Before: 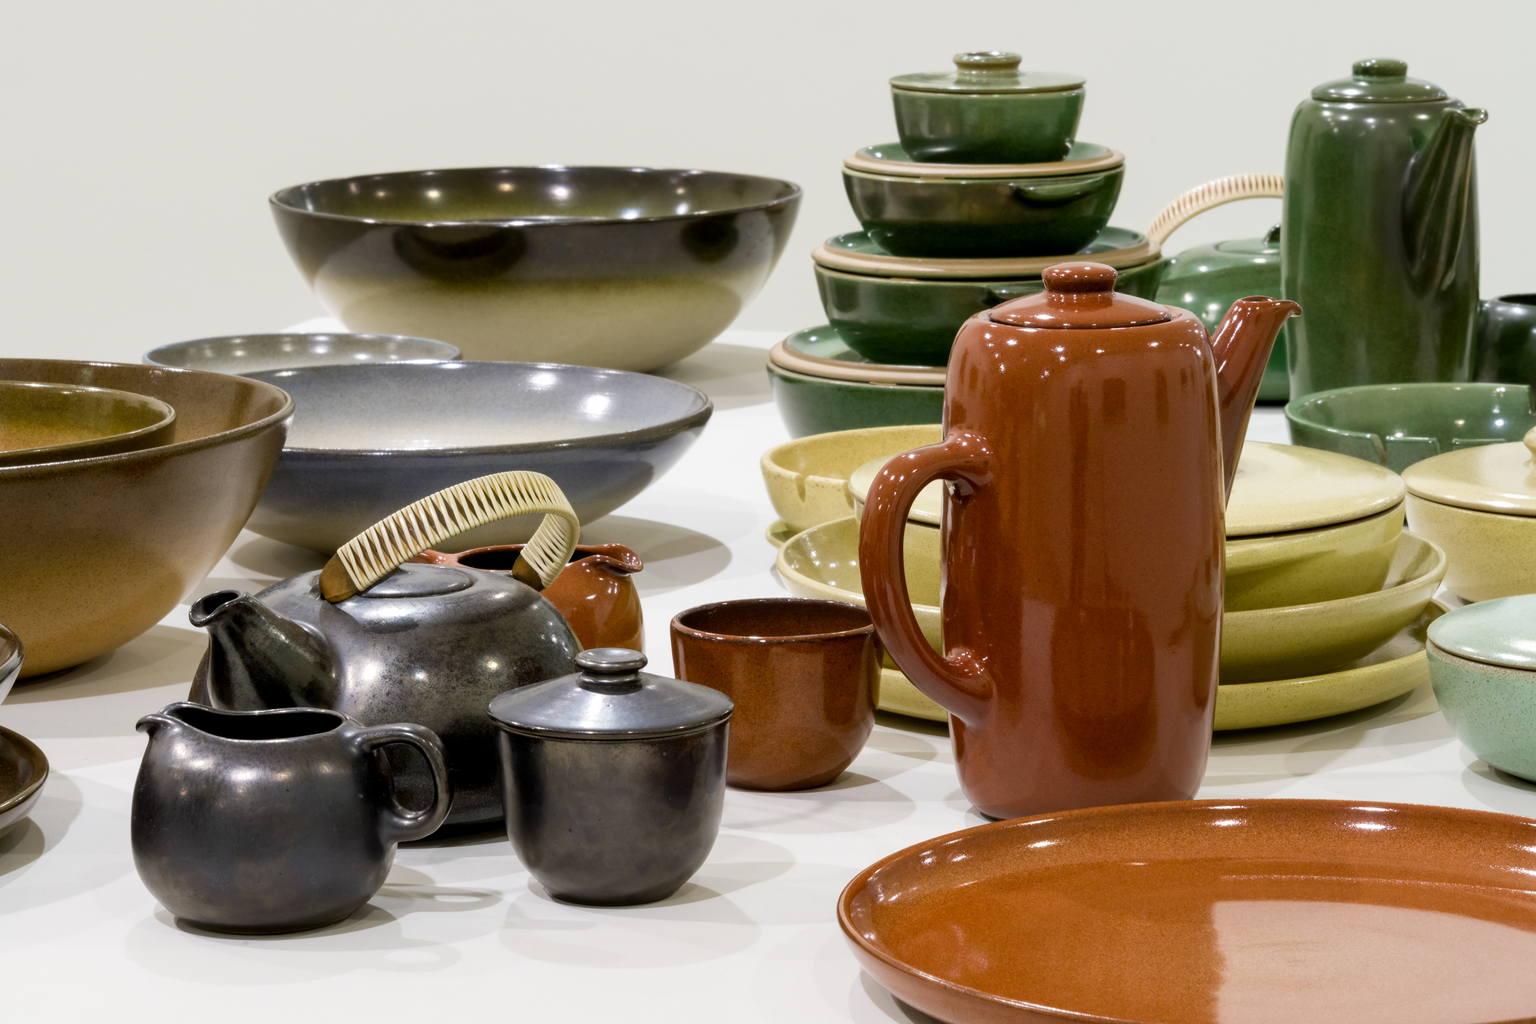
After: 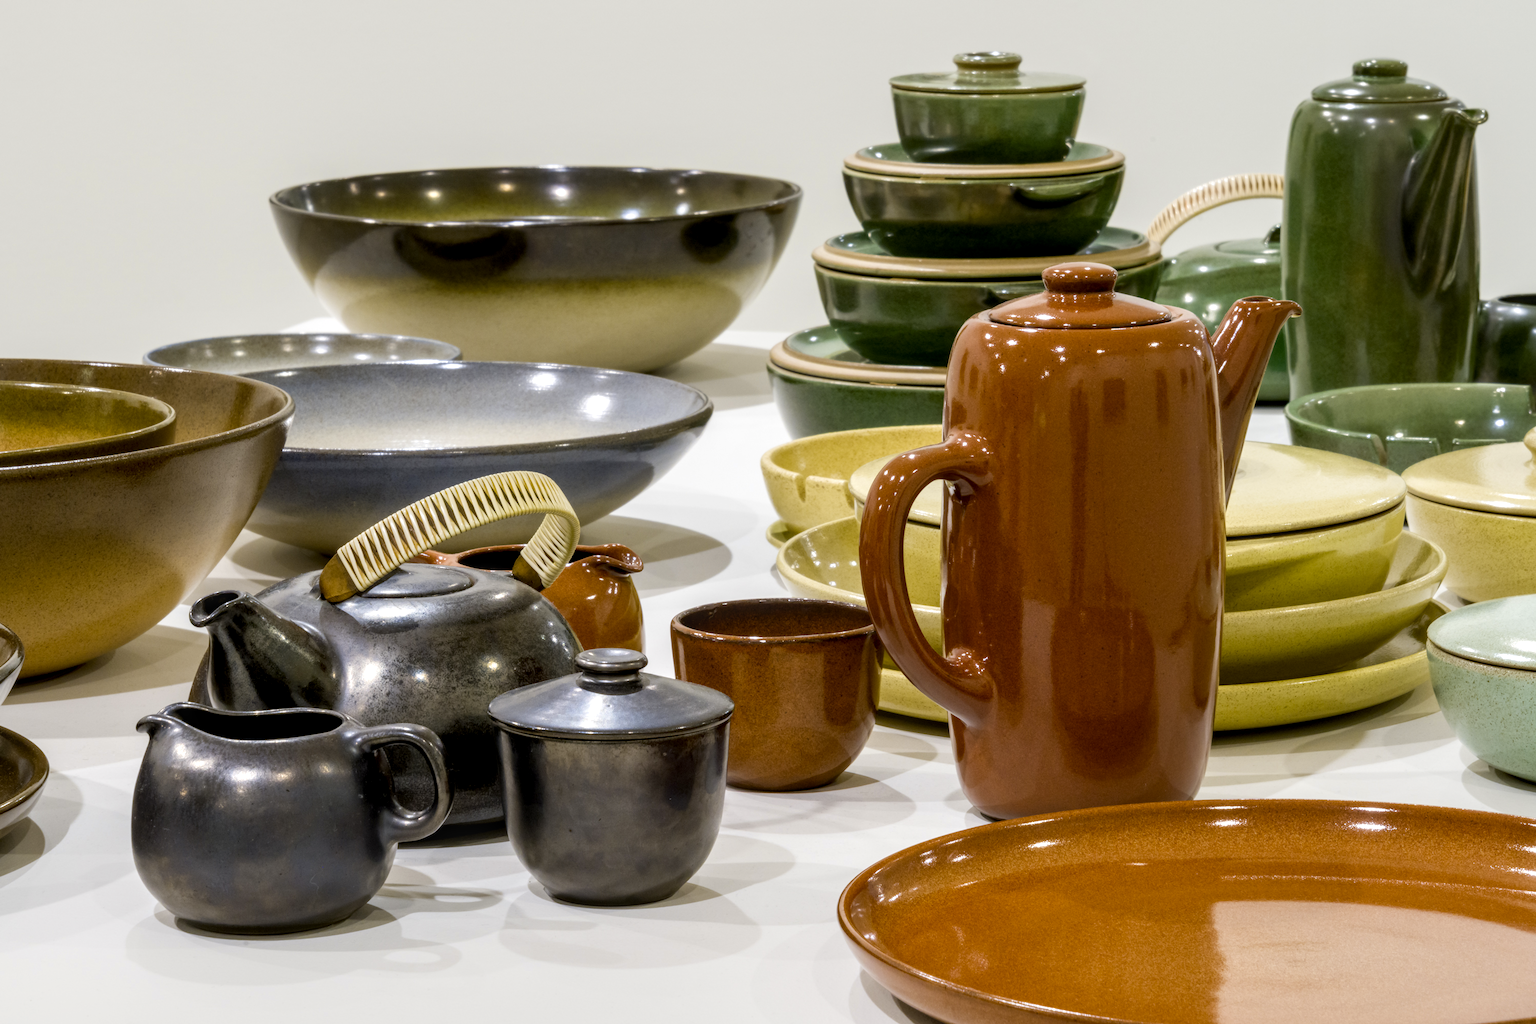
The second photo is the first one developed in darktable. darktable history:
local contrast: detail 130%
color correction: saturation 0.99
color contrast: green-magenta contrast 0.85, blue-yellow contrast 1.25, unbound 0
